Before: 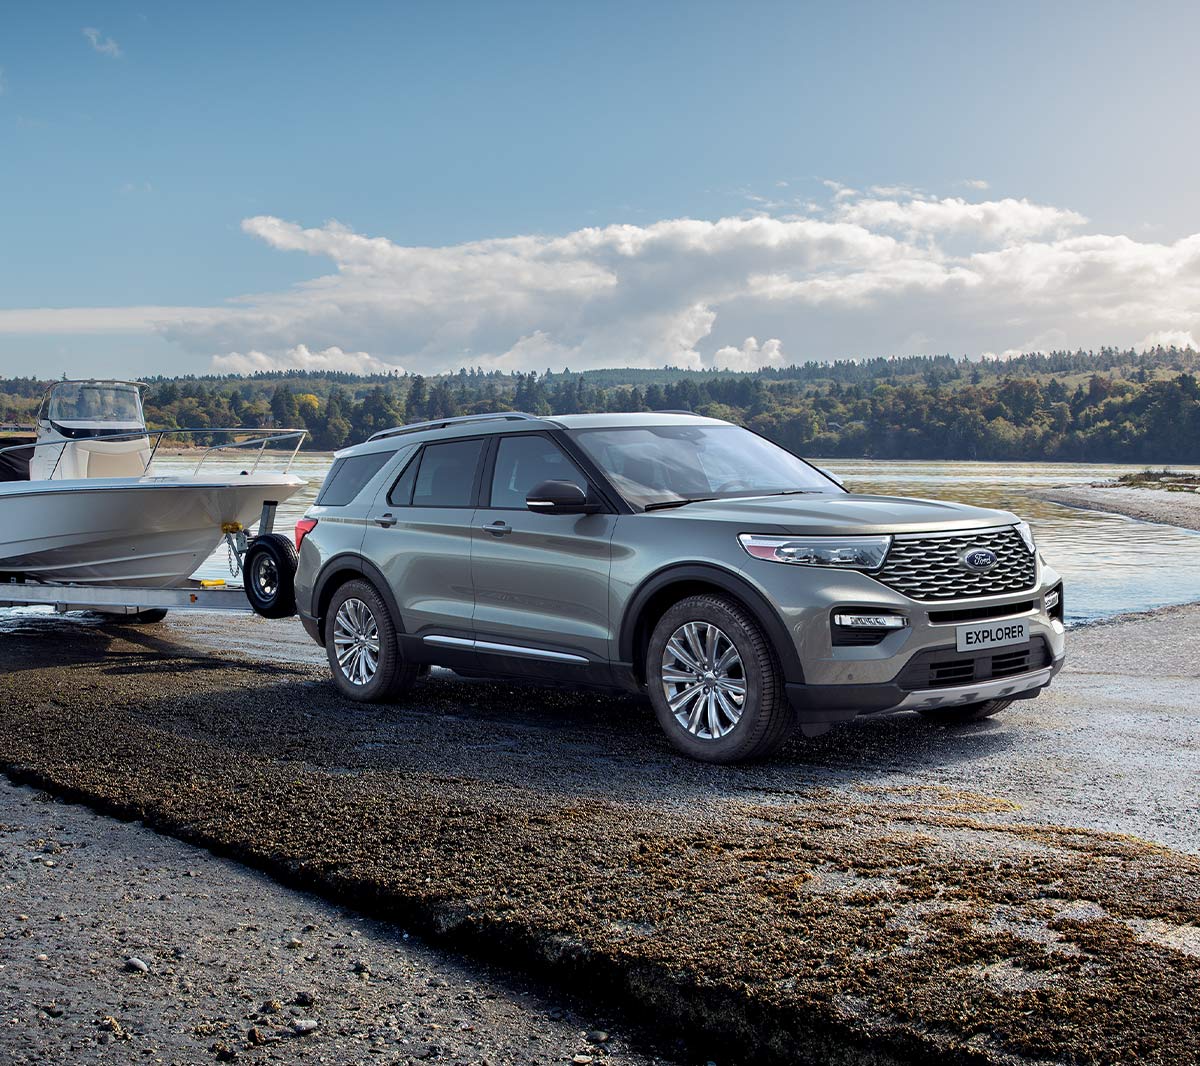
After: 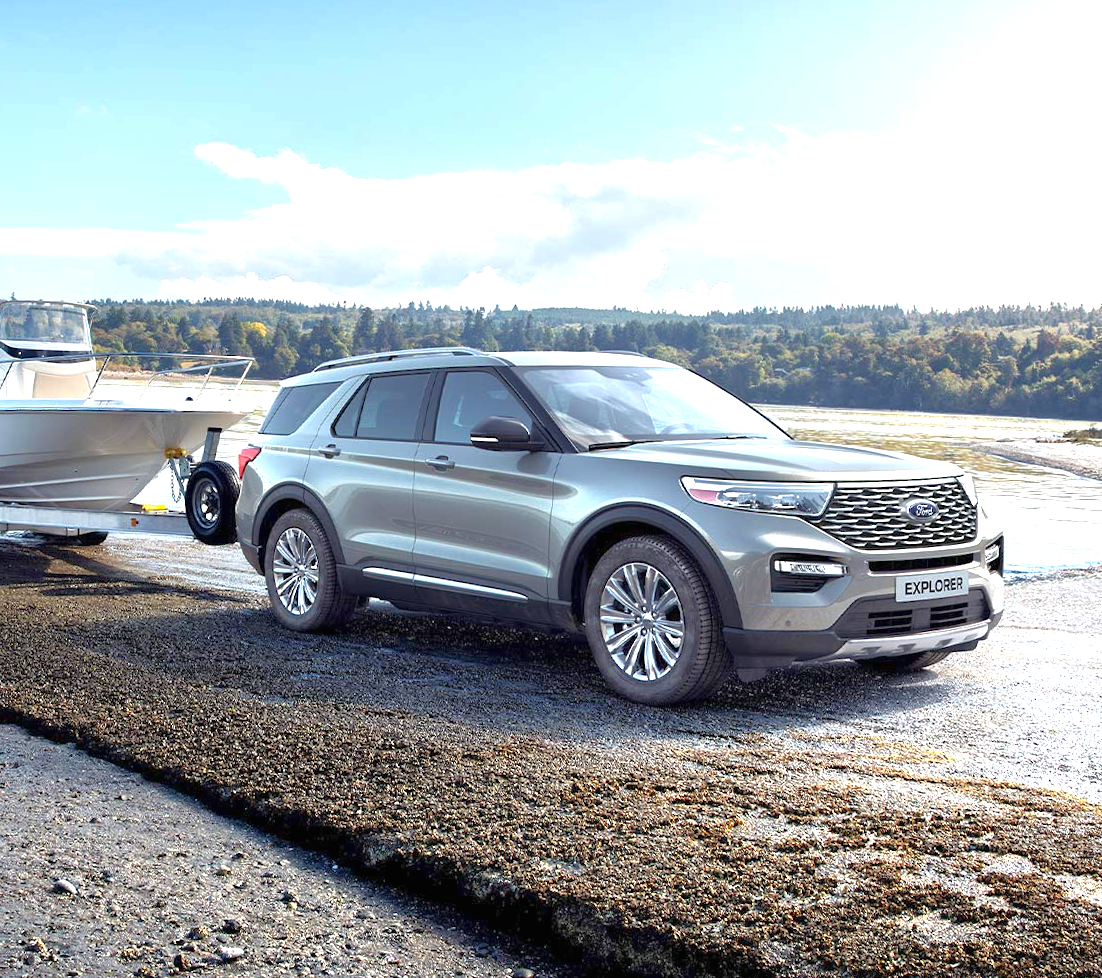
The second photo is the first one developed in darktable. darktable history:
crop and rotate: angle -1.96°, left 3.097%, top 4.154%, right 1.586%, bottom 0.529%
tone equalizer: -8 EV 0.25 EV, -7 EV 0.417 EV, -6 EV 0.417 EV, -5 EV 0.25 EV, -3 EV -0.25 EV, -2 EV -0.417 EV, -1 EV -0.417 EV, +0 EV -0.25 EV, edges refinement/feathering 500, mask exposure compensation -1.57 EV, preserve details guided filter
exposure: black level correction 0, exposure 1.5 EV, compensate exposure bias true, compensate highlight preservation false
